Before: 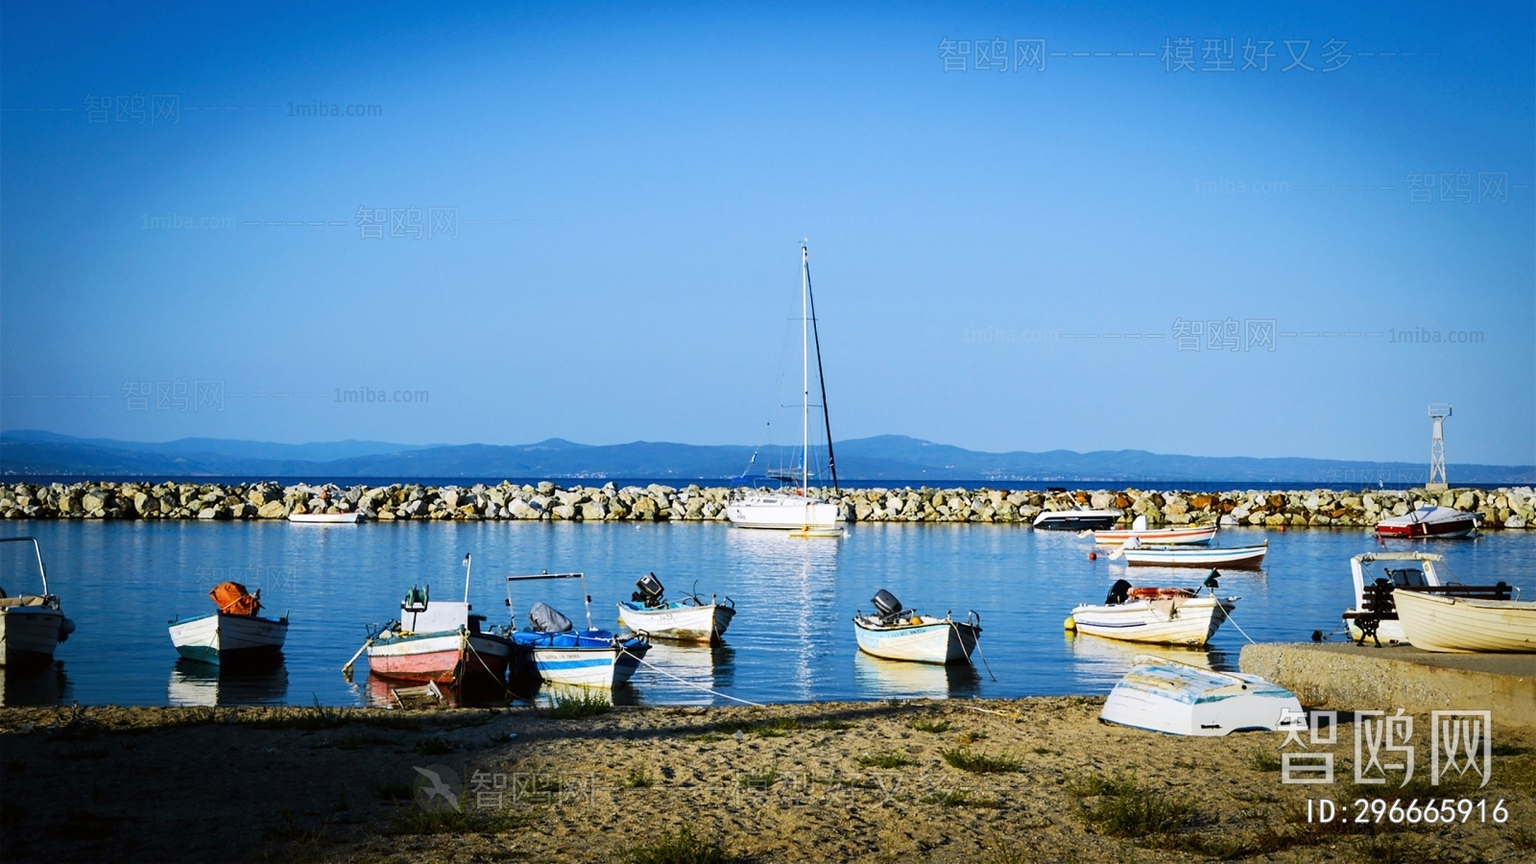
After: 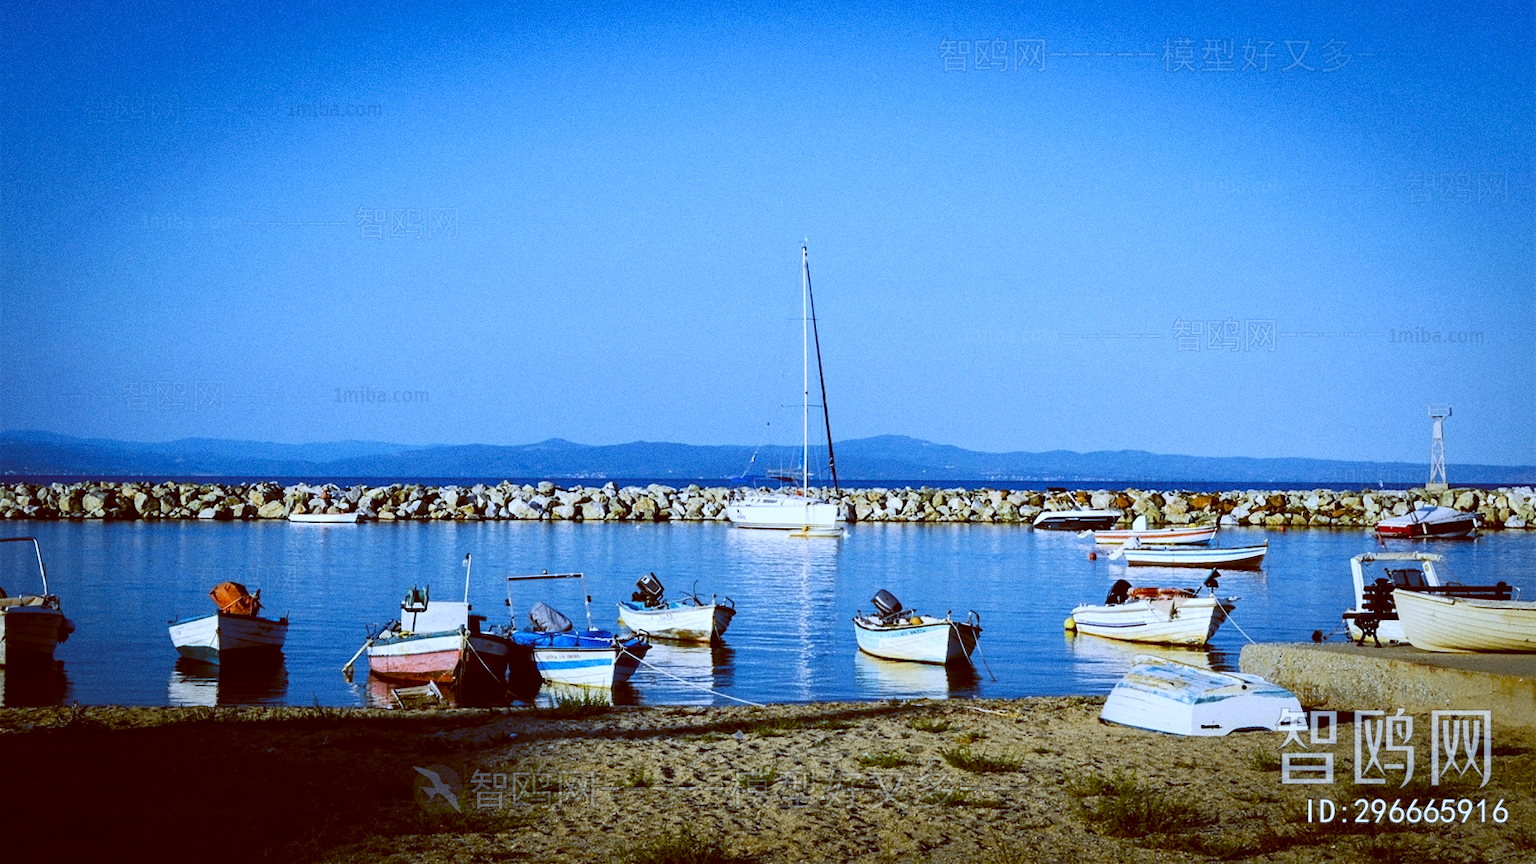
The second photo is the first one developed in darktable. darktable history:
base curve: curves: ch0 [(0, 0) (0.303, 0.277) (1, 1)]
color balance: lift [1, 1.015, 1.004, 0.985], gamma [1, 0.958, 0.971, 1.042], gain [1, 0.956, 0.977, 1.044]
white balance: red 0.926, green 1.003, blue 1.133
grain: coarseness 0.09 ISO
